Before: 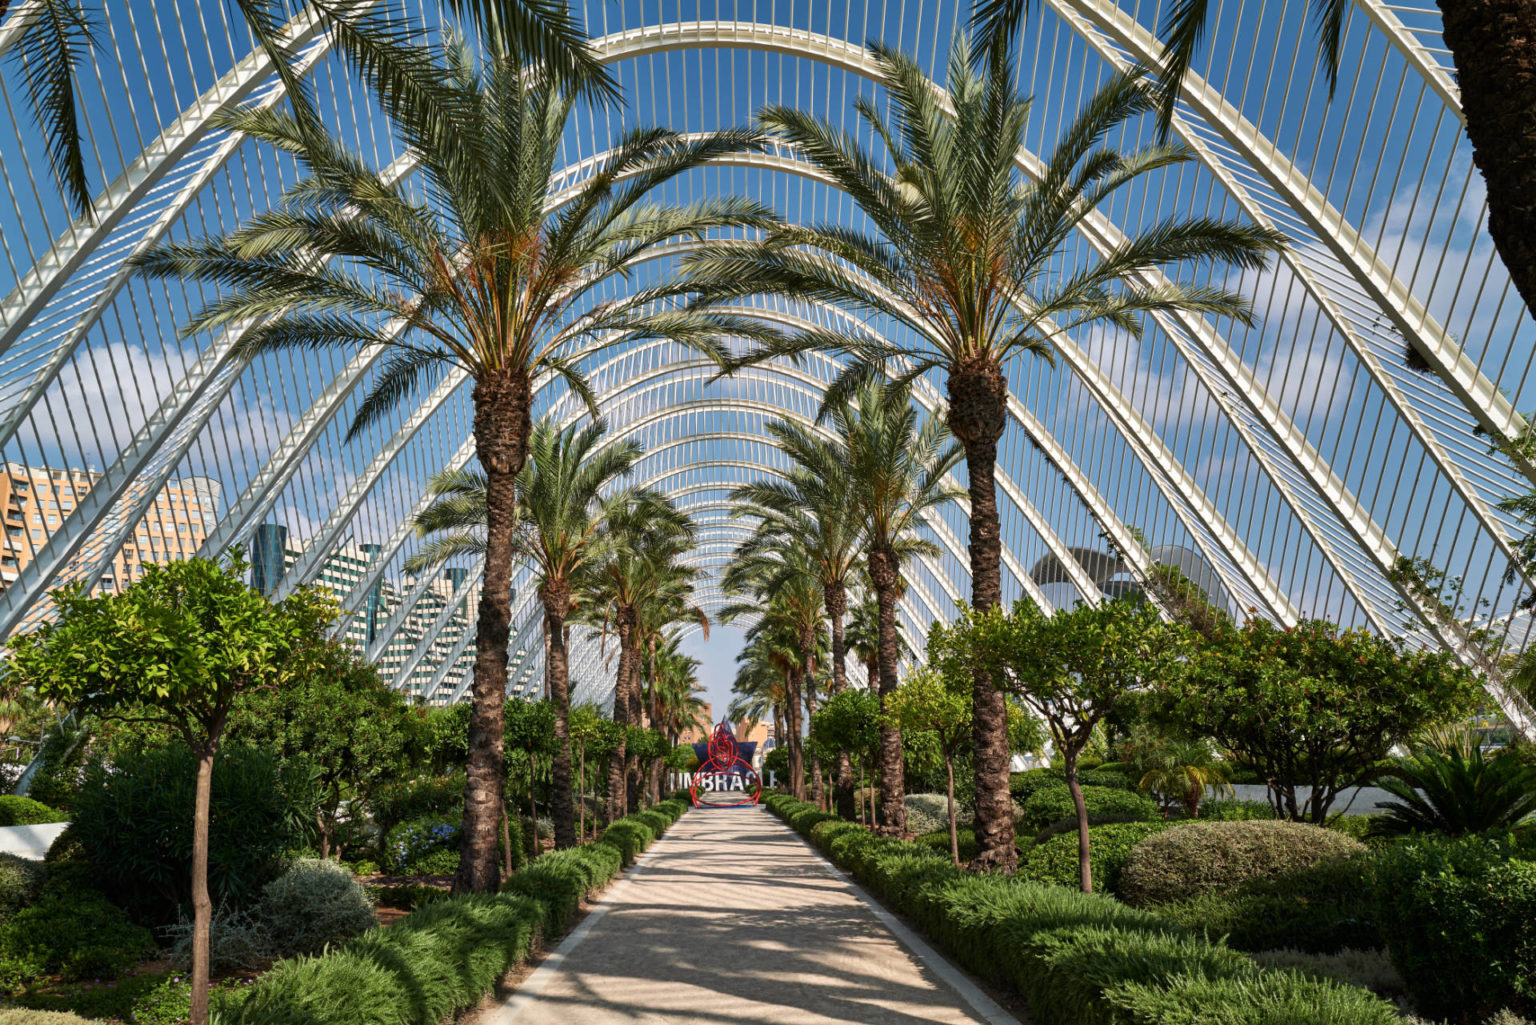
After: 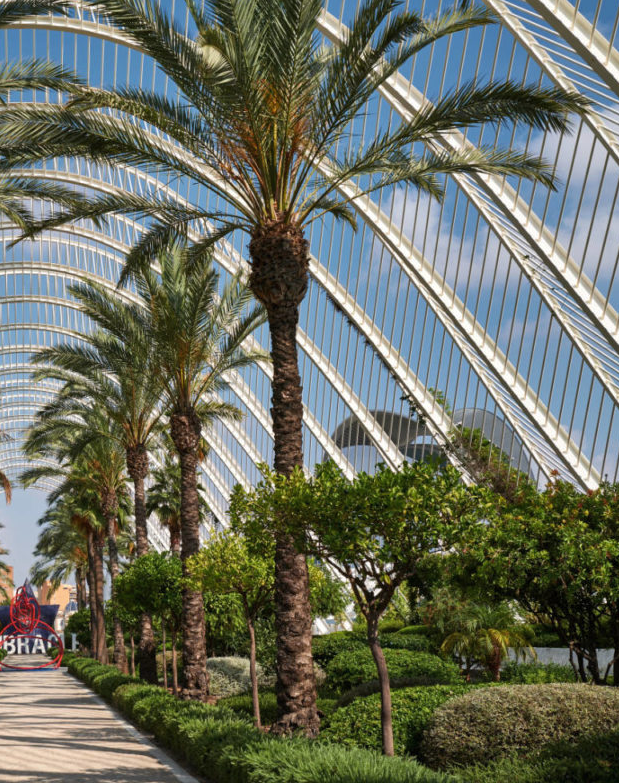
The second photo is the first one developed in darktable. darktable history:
crop: left 45.478%, top 13.419%, right 14.178%, bottom 10.119%
shadows and highlights: shadows 25.46, highlights -25.75
